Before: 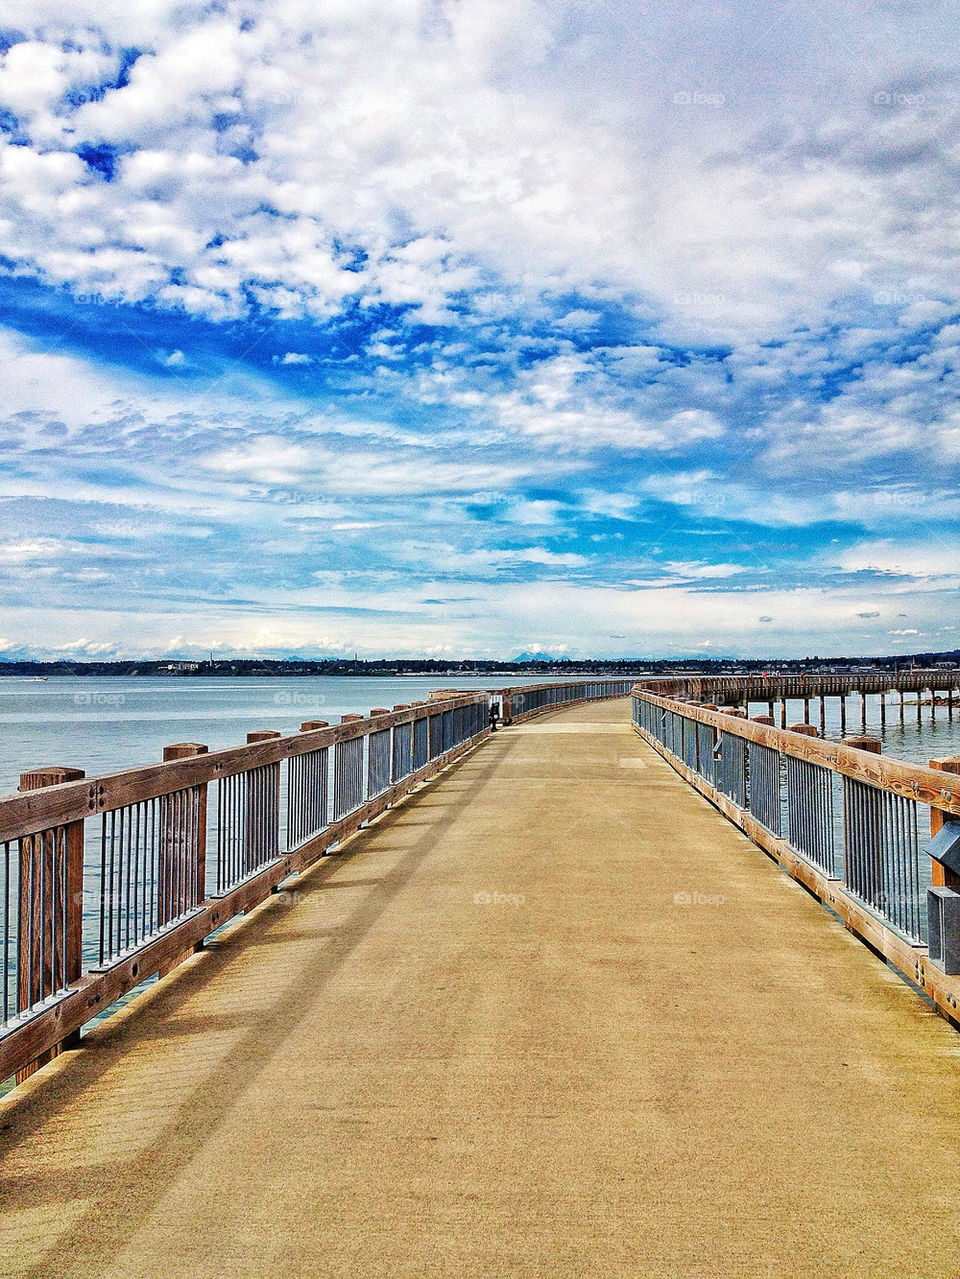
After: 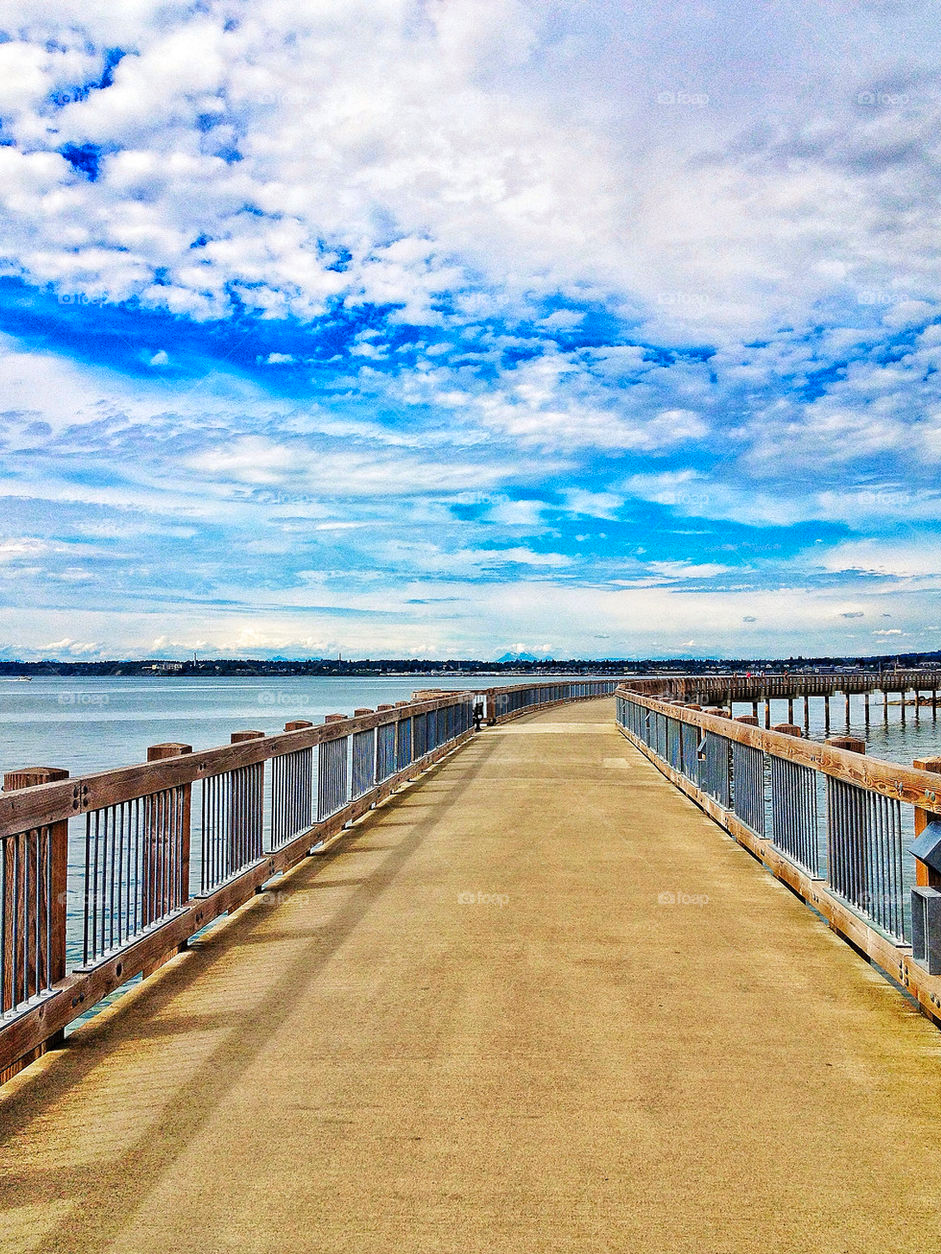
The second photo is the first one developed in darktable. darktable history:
crop: left 1.668%, right 0.266%, bottom 1.944%
color zones: curves: ch0 [(0.068, 0.464) (0.25, 0.5) (0.48, 0.508) (0.75, 0.536) (0.886, 0.476) (0.967, 0.456)]; ch1 [(0.066, 0.456) (0.25, 0.5) (0.616, 0.508) (0.746, 0.56) (0.934, 0.444)]
color correction: highlights b* -0.011, saturation 1.14
